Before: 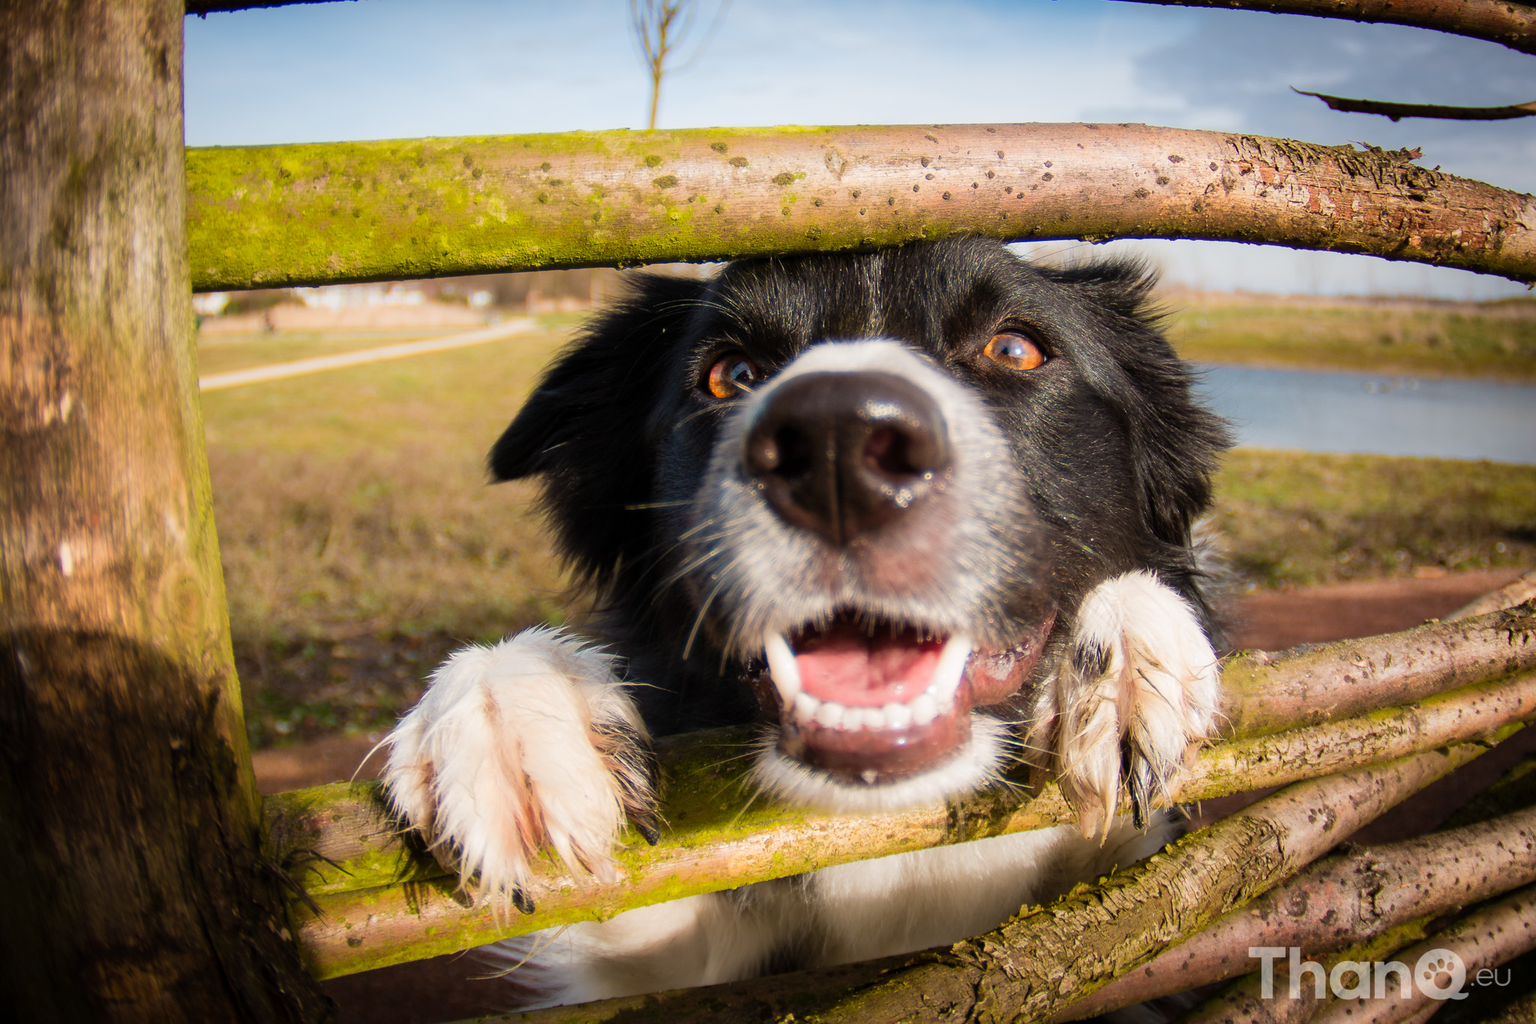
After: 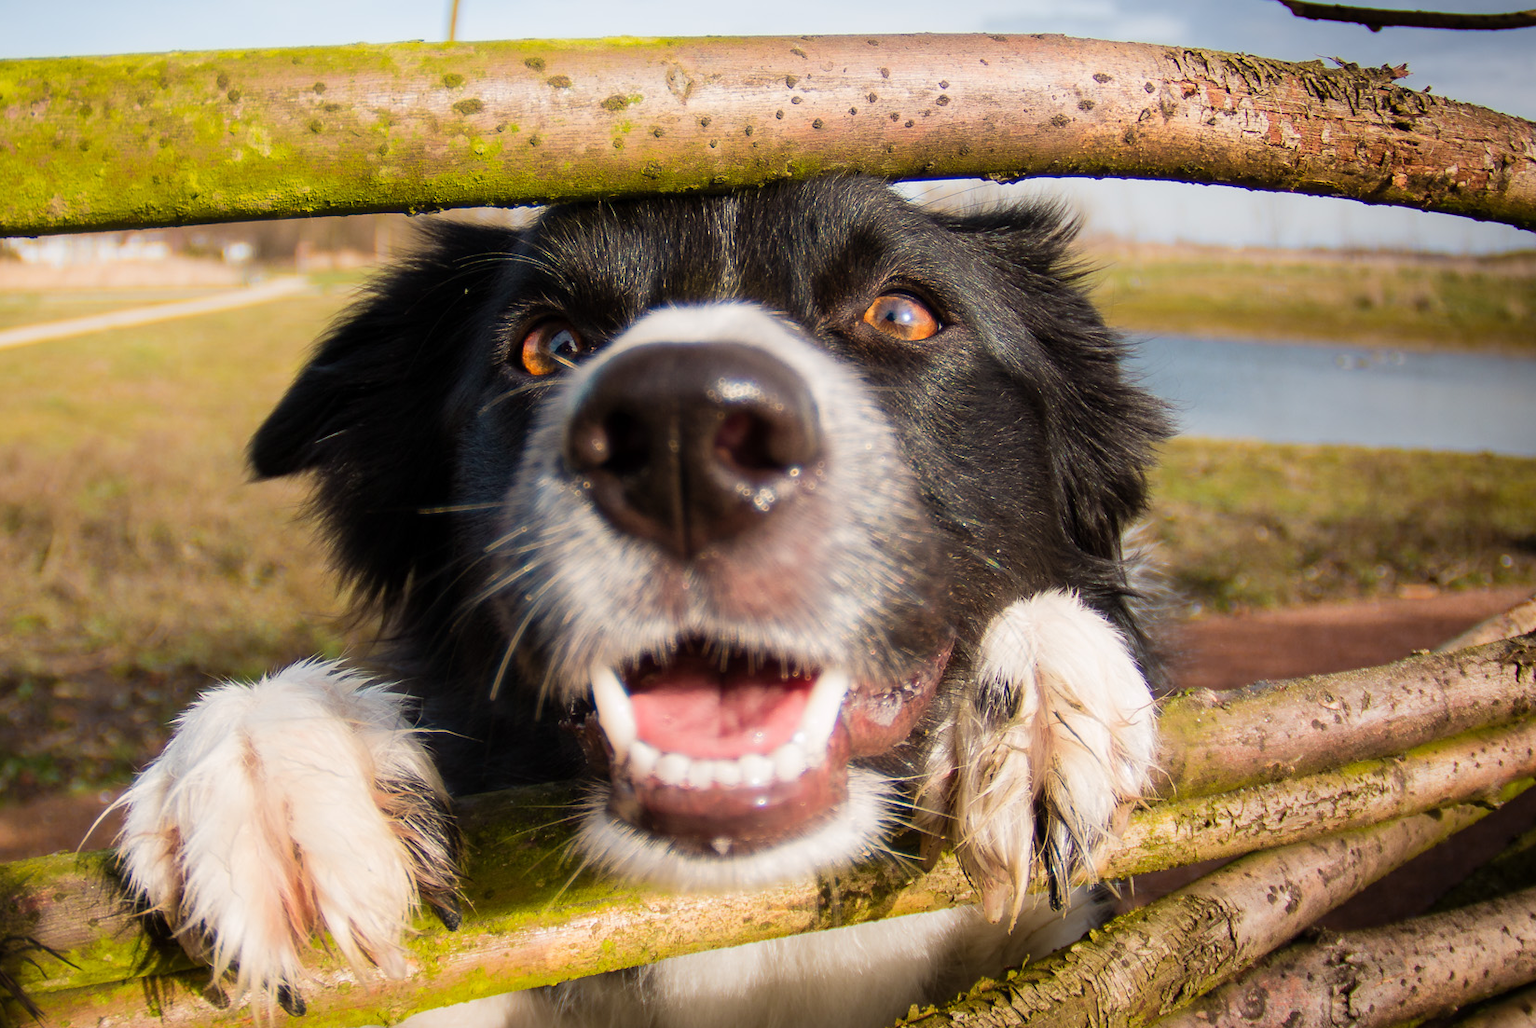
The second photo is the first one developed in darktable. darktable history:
crop: left 18.837%, top 9.415%, right 0%, bottom 9.656%
